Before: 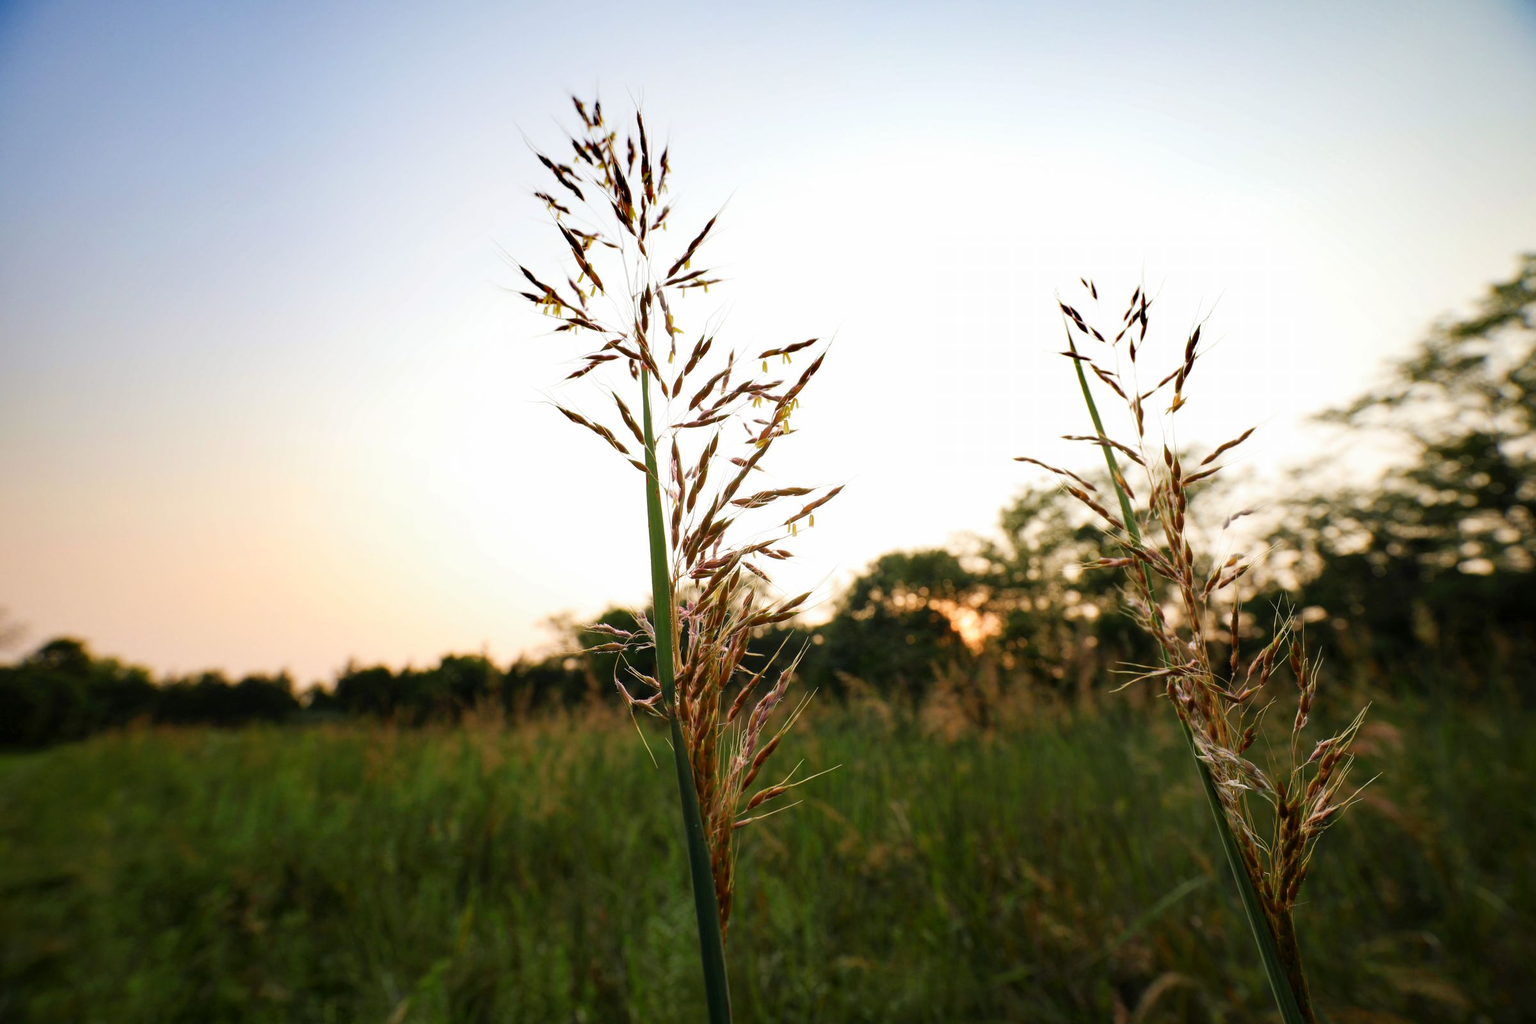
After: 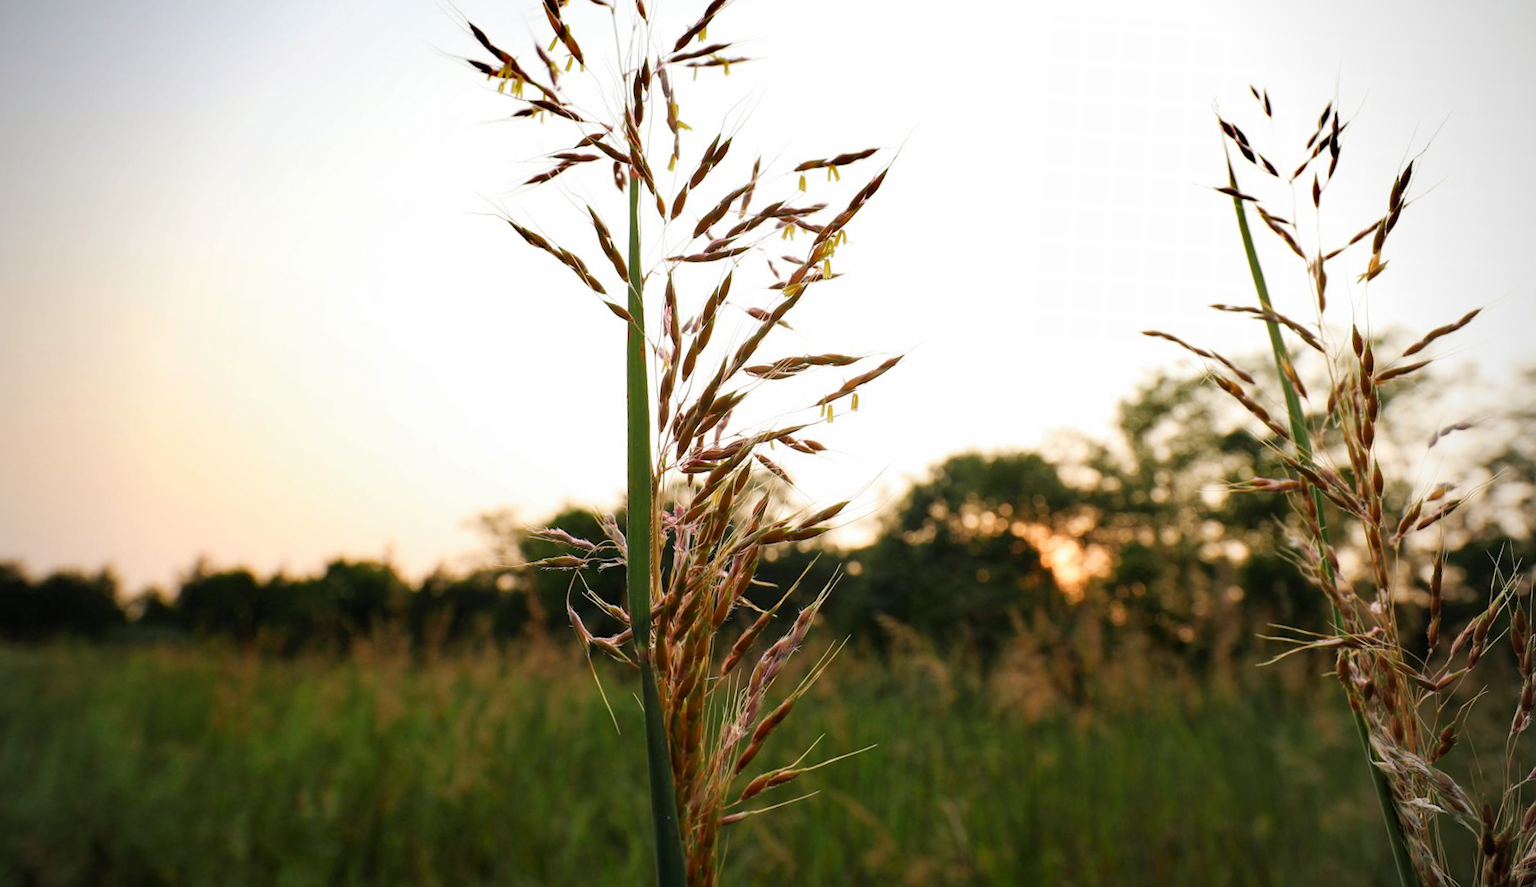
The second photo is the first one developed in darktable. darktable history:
vignetting: fall-off start 79.88%
crop and rotate: angle -3.37°, left 9.79%, top 20.73%, right 12.42%, bottom 11.82%
